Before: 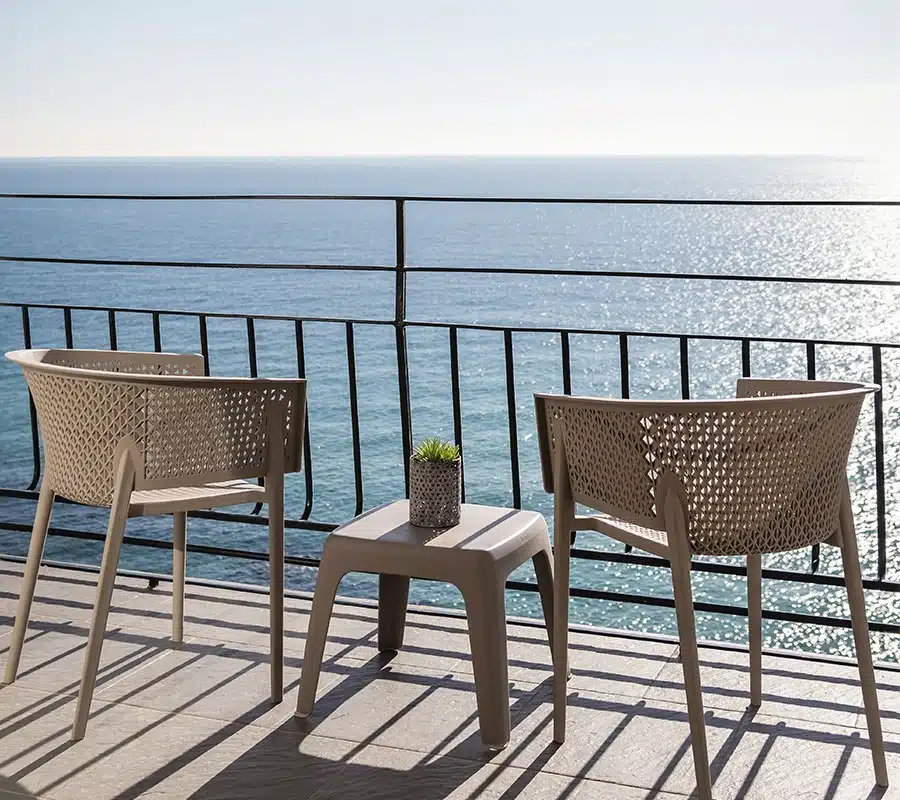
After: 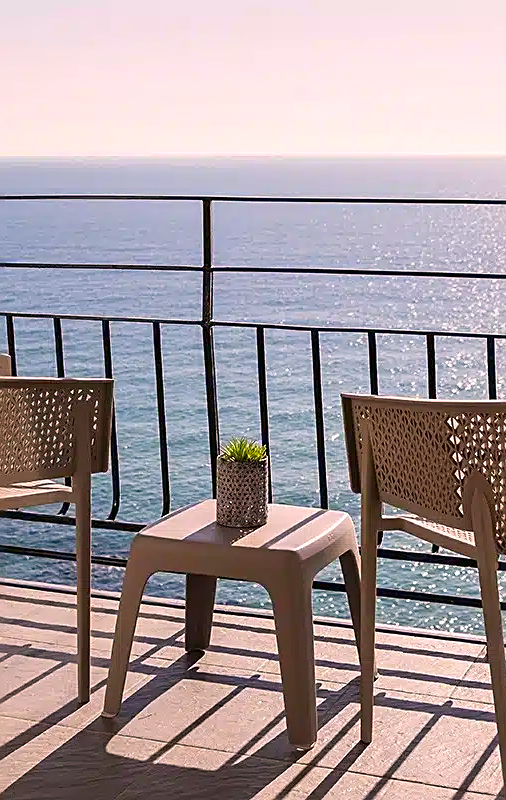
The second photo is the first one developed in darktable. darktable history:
crop: left 21.496%, right 22.254%
color correction: highlights a* 12.23, highlights b* 5.41
tone equalizer: on, module defaults
contrast brightness saturation: brightness -0.02, saturation 0.35
sharpen: on, module defaults
